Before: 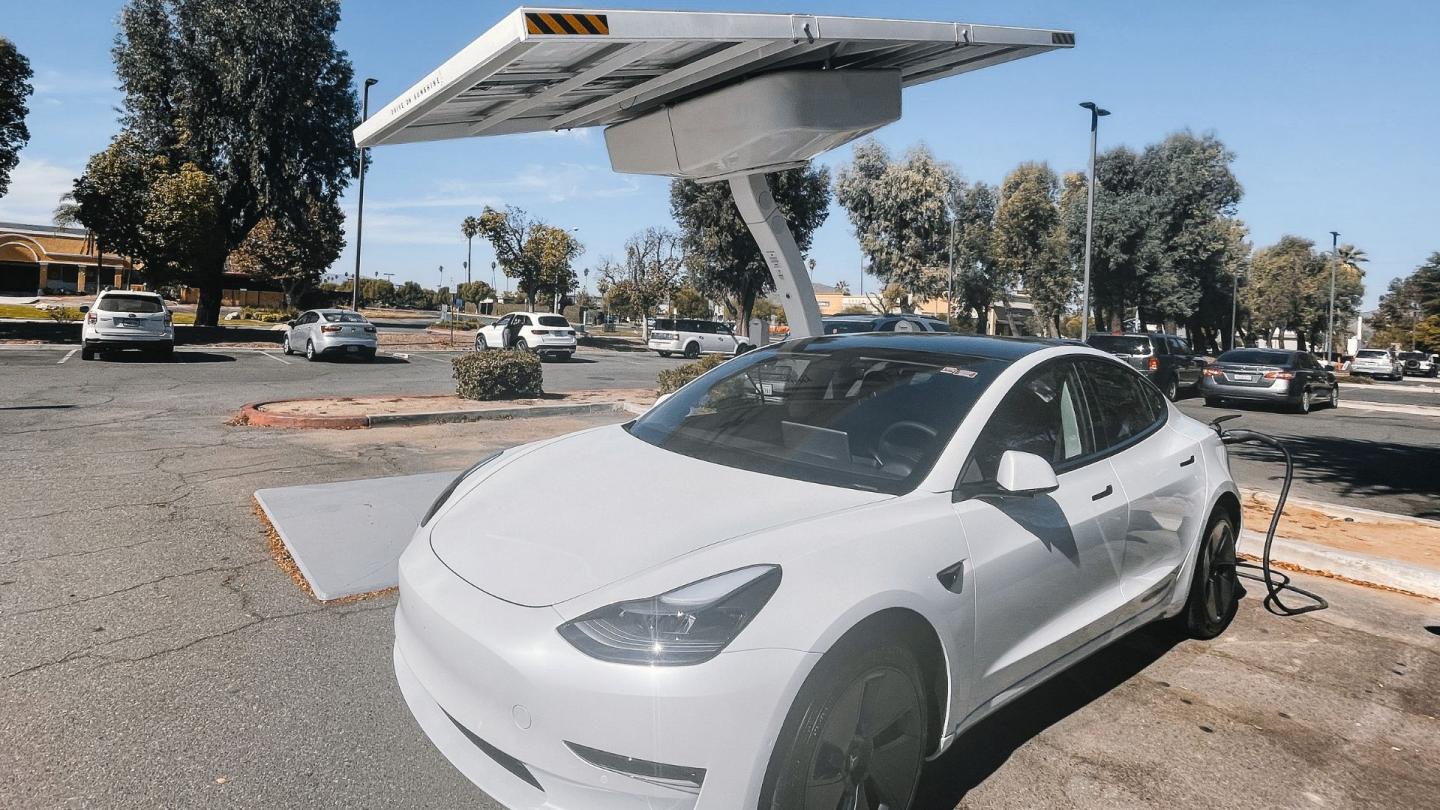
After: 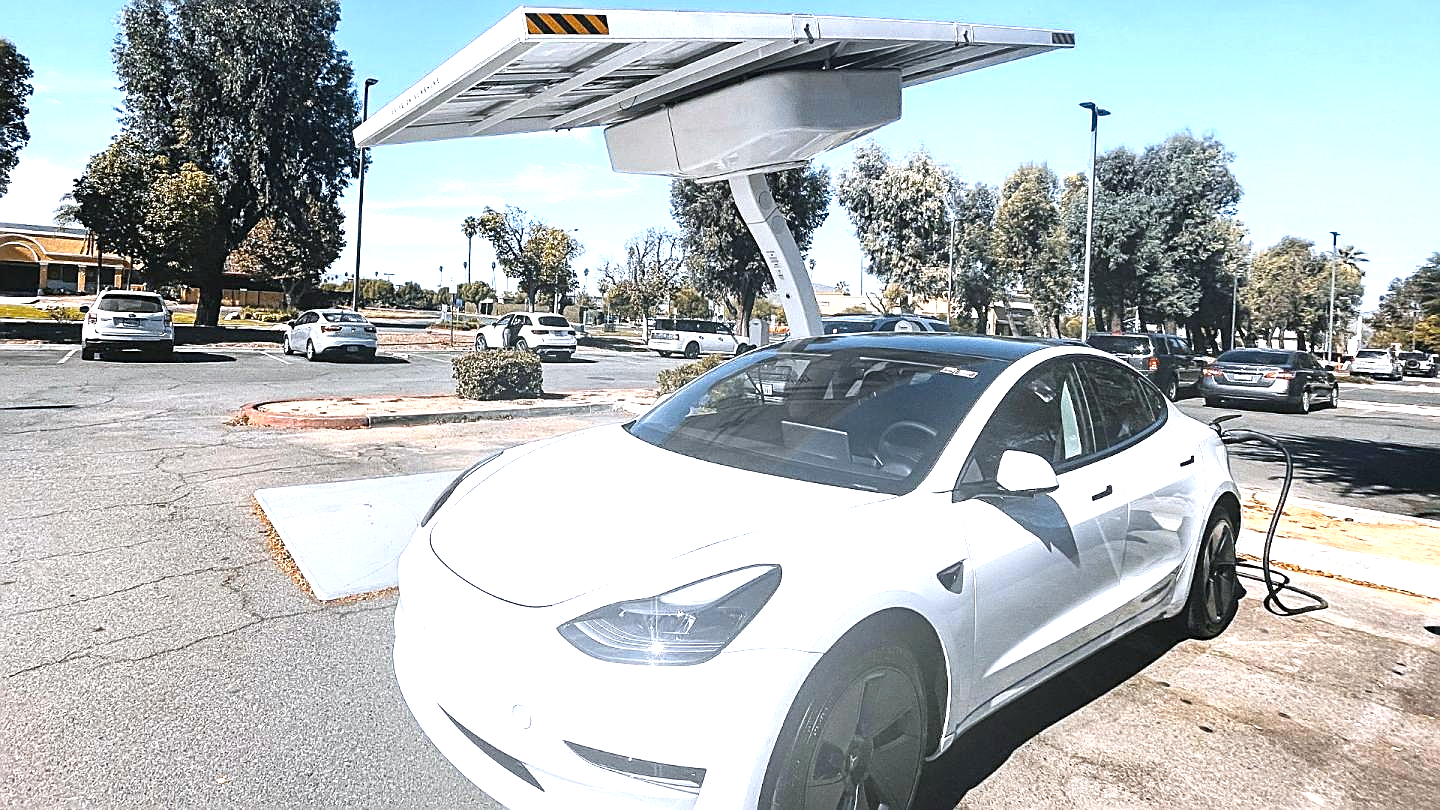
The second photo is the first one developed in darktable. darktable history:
sharpen: amount 0.75
exposure: black level correction 0, exposure 1.1 EV, compensate exposure bias true, compensate highlight preservation false
white balance: red 0.967, blue 1.049
